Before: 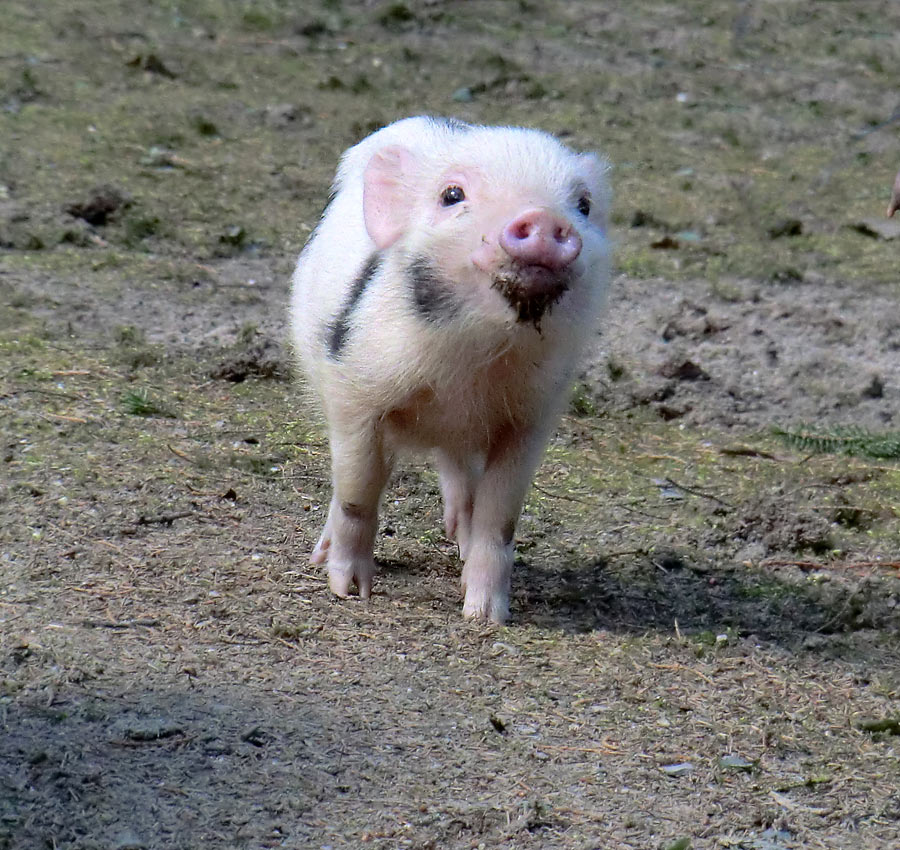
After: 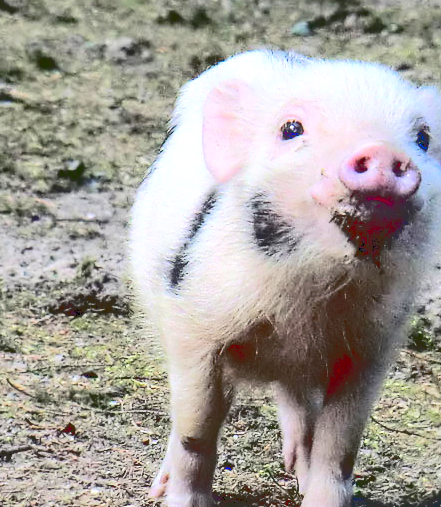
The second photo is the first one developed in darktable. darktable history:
base curve: curves: ch0 [(0, 0) (0.036, 0.025) (0.121, 0.166) (0.206, 0.329) (0.605, 0.79) (1, 1)]
crop: left 17.951%, top 7.863%, right 32.989%, bottom 32.444%
local contrast: on, module defaults
tone curve: curves: ch0 [(0, 0) (0.003, 0.19) (0.011, 0.192) (0.025, 0.192) (0.044, 0.194) (0.069, 0.196) (0.1, 0.197) (0.136, 0.198) (0.177, 0.216) (0.224, 0.236) (0.277, 0.269) (0.335, 0.331) (0.399, 0.418) (0.468, 0.515) (0.543, 0.621) (0.623, 0.725) (0.709, 0.804) (0.801, 0.859) (0.898, 0.913) (1, 1)], color space Lab, linked channels, preserve colors none
